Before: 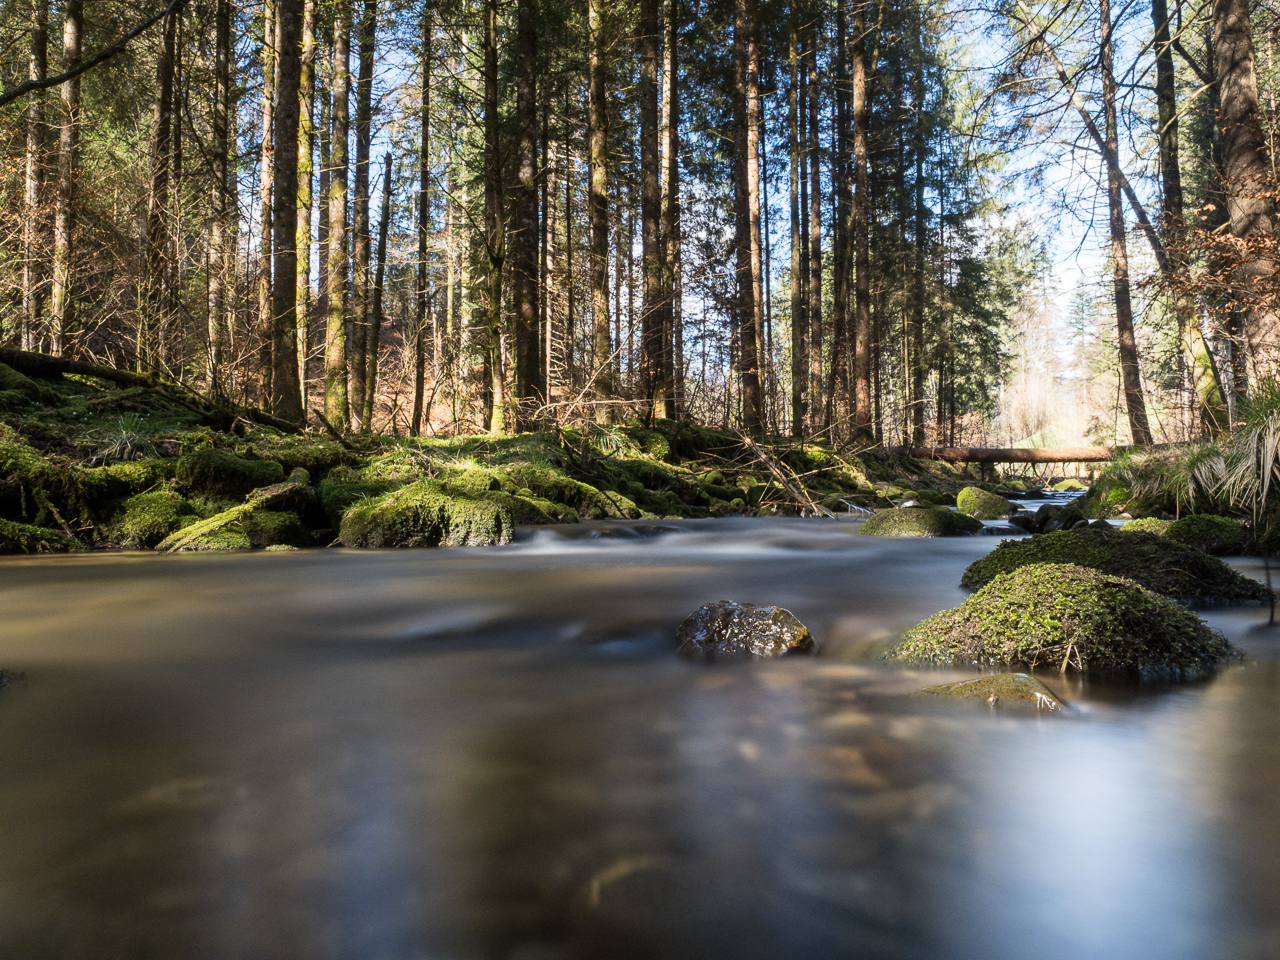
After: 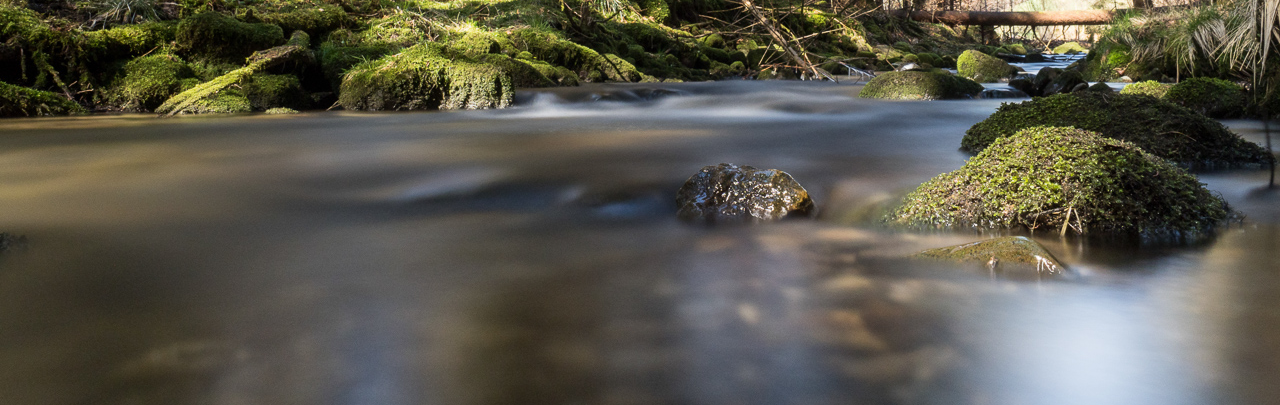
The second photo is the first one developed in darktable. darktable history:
crop: top 45.623%, bottom 12.187%
